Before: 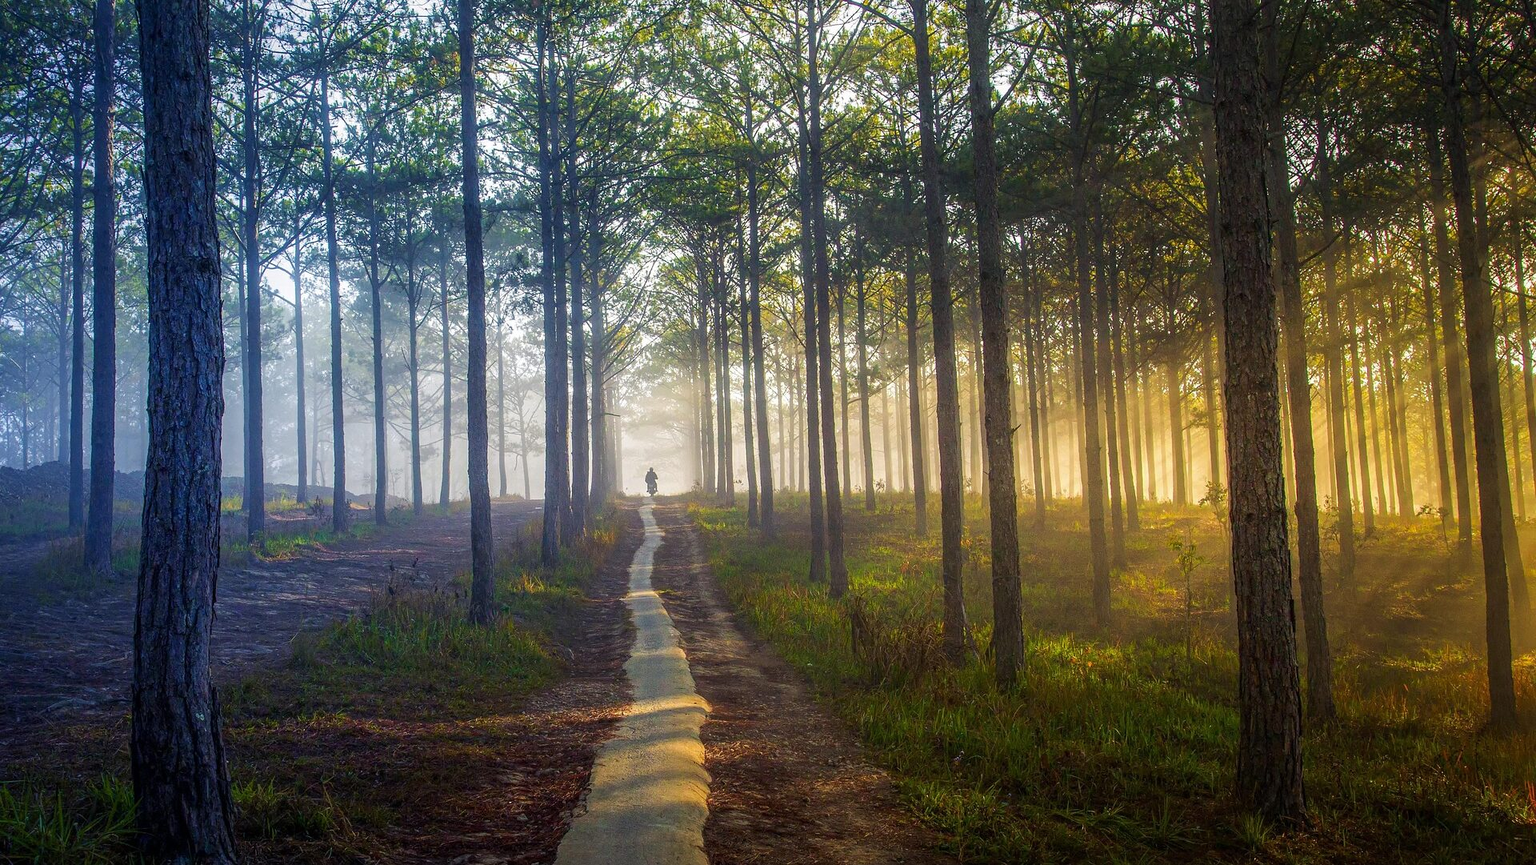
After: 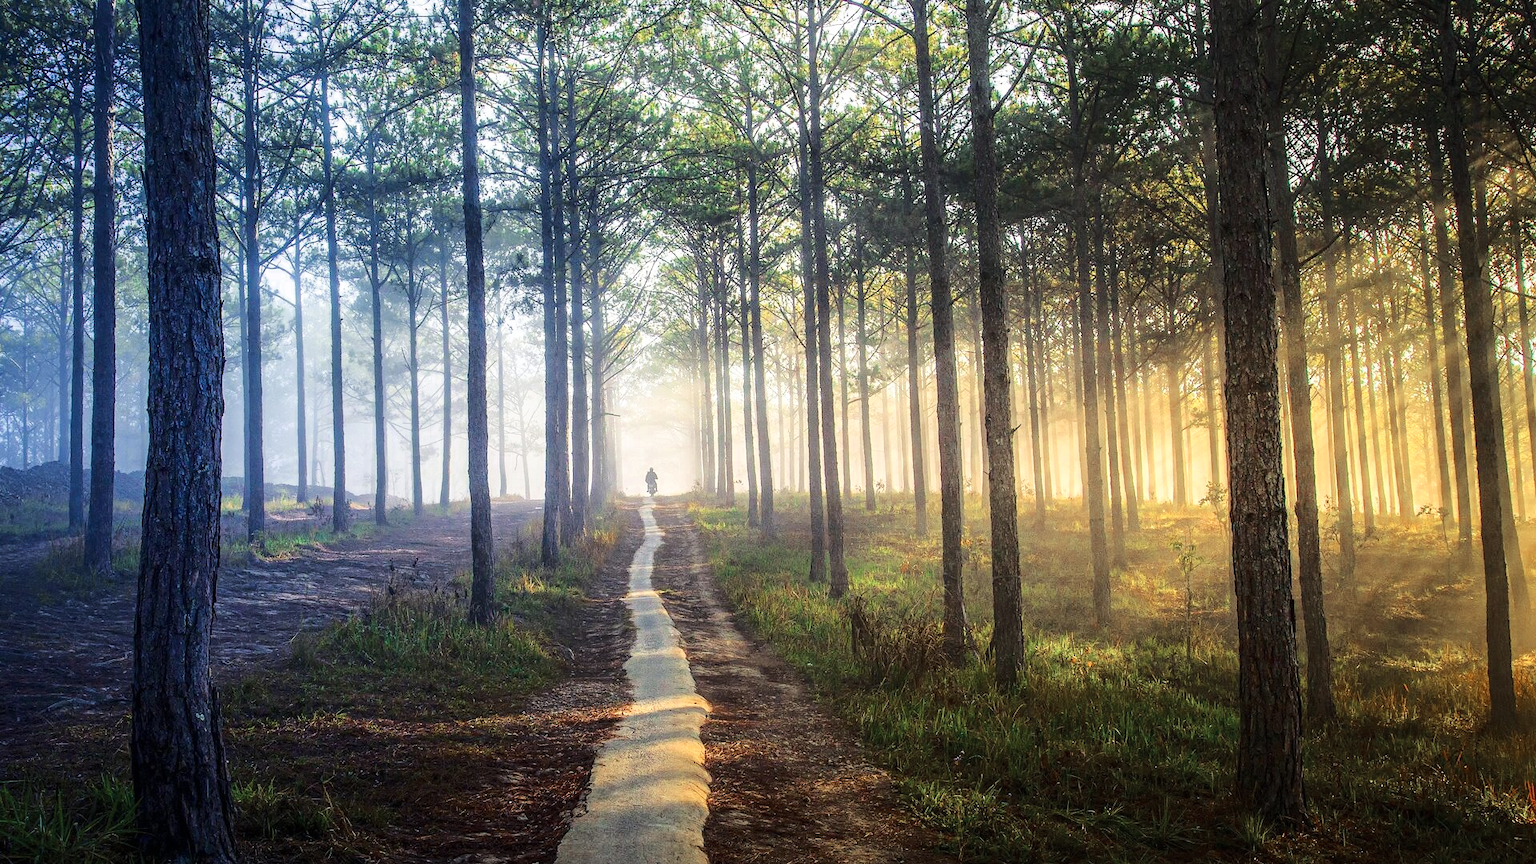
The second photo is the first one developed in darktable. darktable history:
exposure: compensate highlight preservation false
base curve: curves: ch0 [(0, 0) (0.032, 0.037) (0.105, 0.228) (0.435, 0.76) (0.856, 0.983) (1, 1)]
color zones: curves: ch0 [(0, 0.5) (0.125, 0.4) (0.25, 0.5) (0.375, 0.4) (0.5, 0.4) (0.625, 0.35) (0.75, 0.35) (0.875, 0.5)]; ch1 [(0, 0.35) (0.125, 0.45) (0.25, 0.35) (0.375, 0.35) (0.5, 0.35) (0.625, 0.35) (0.75, 0.45) (0.875, 0.35)]; ch2 [(0, 0.6) (0.125, 0.5) (0.25, 0.5) (0.375, 0.6) (0.5, 0.6) (0.625, 0.5) (0.75, 0.5) (0.875, 0.5)]
